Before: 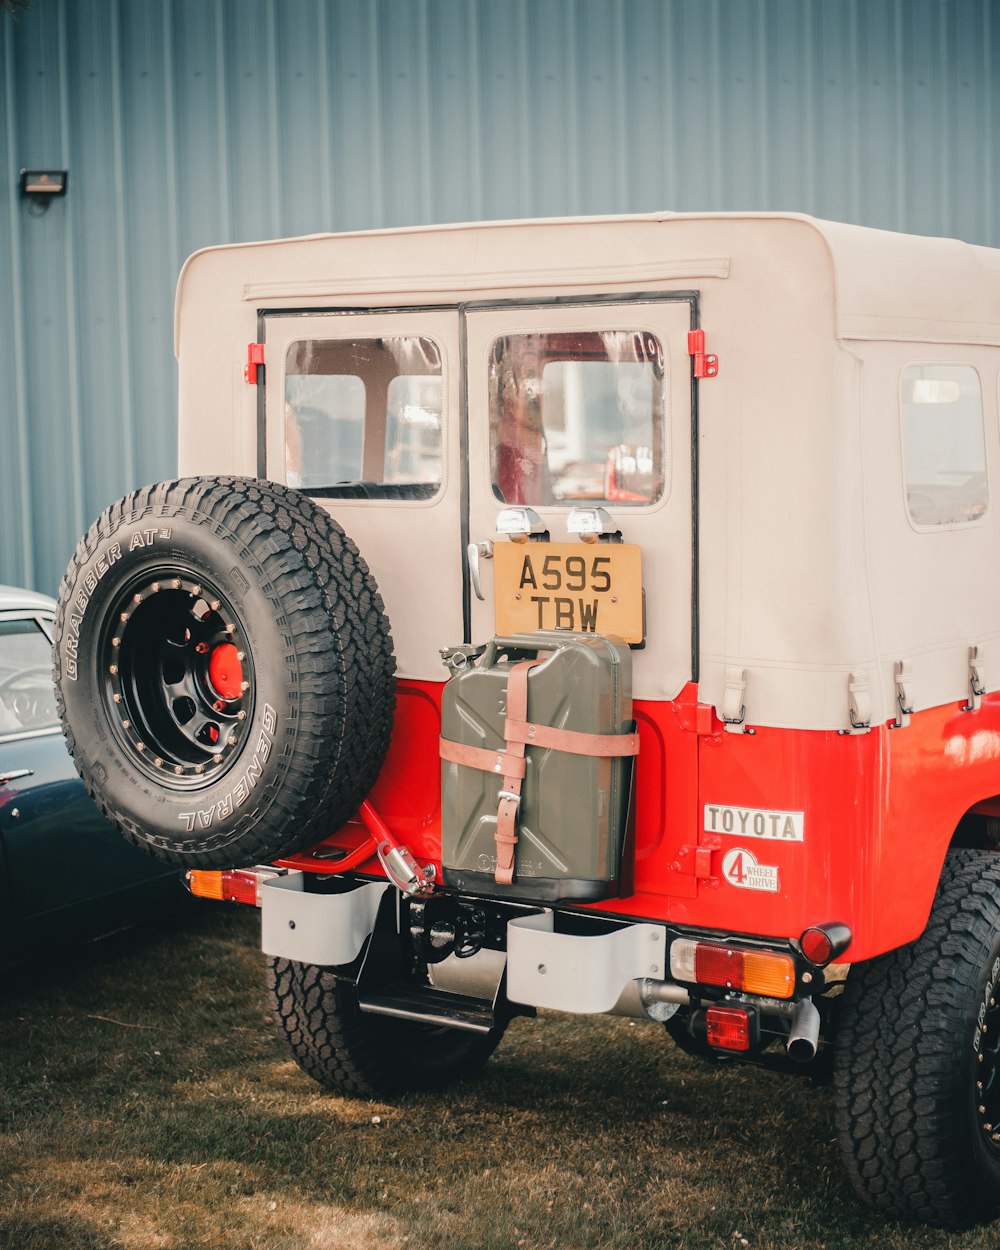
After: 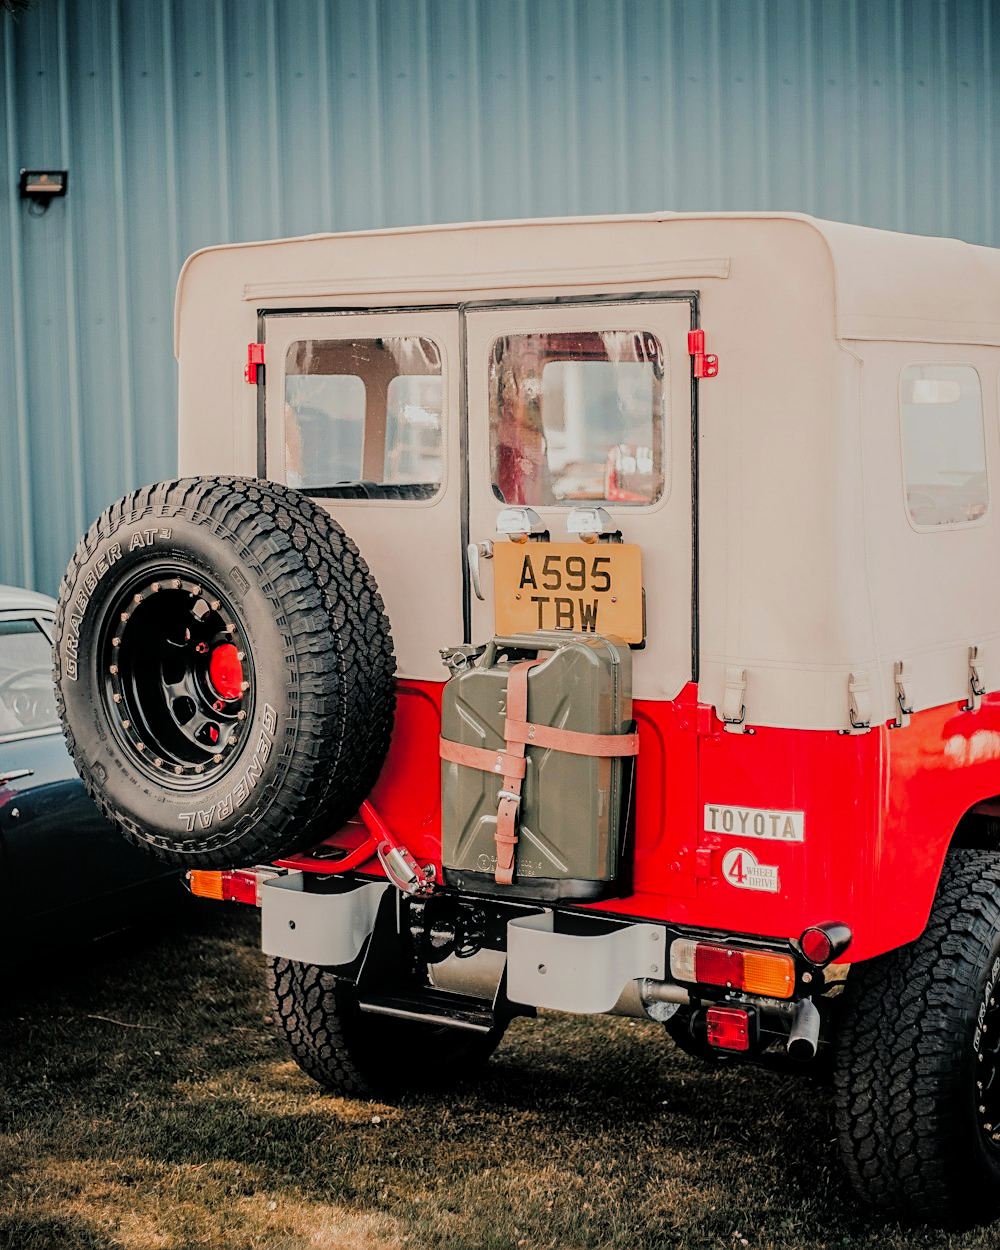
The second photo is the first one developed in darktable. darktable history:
tone equalizer: edges refinement/feathering 500, mask exposure compensation -1.57 EV, preserve details no
exposure: black level correction -0.014, exposure -0.186 EV, compensate highlight preservation false
sharpen: on, module defaults
filmic rgb: black relative exposure -4.1 EV, white relative exposure 5.11 EV, threshold 3.02 EV, hardness 2.1, contrast 1.179, enable highlight reconstruction true
color correction: highlights b* -0.044, saturation 1.34
local contrast: on, module defaults
